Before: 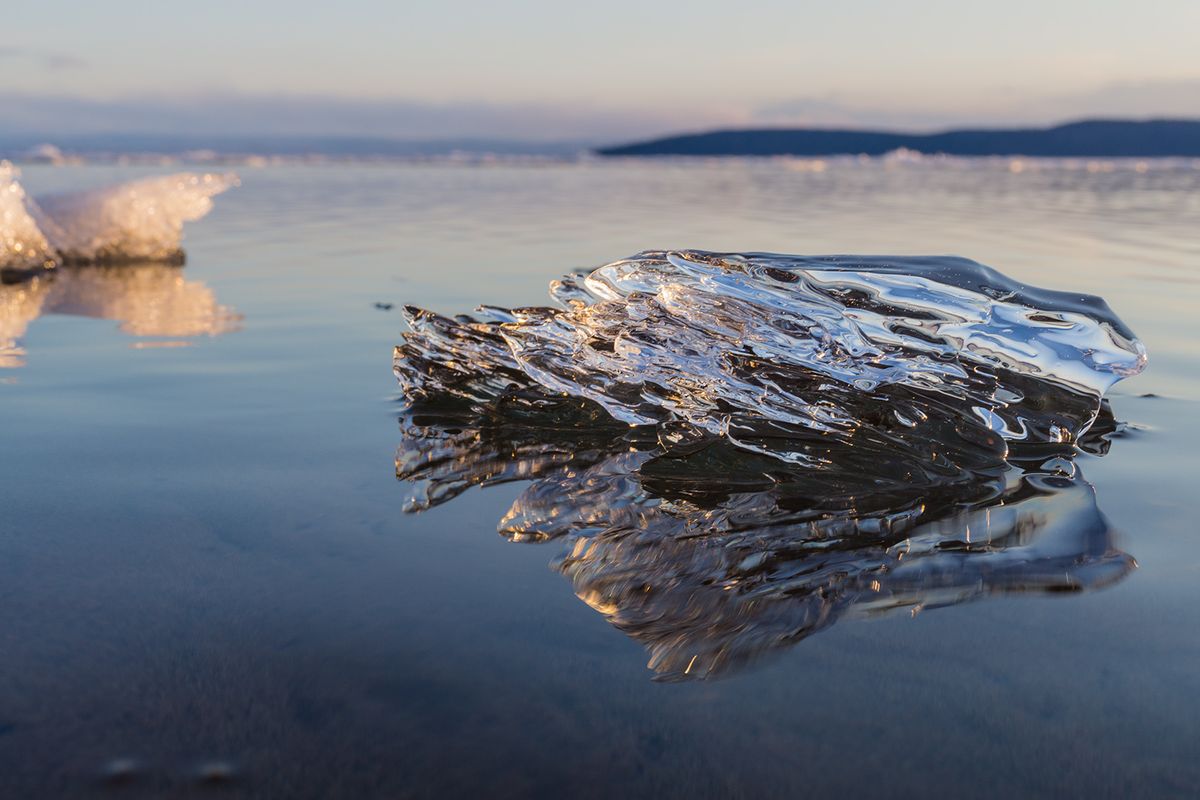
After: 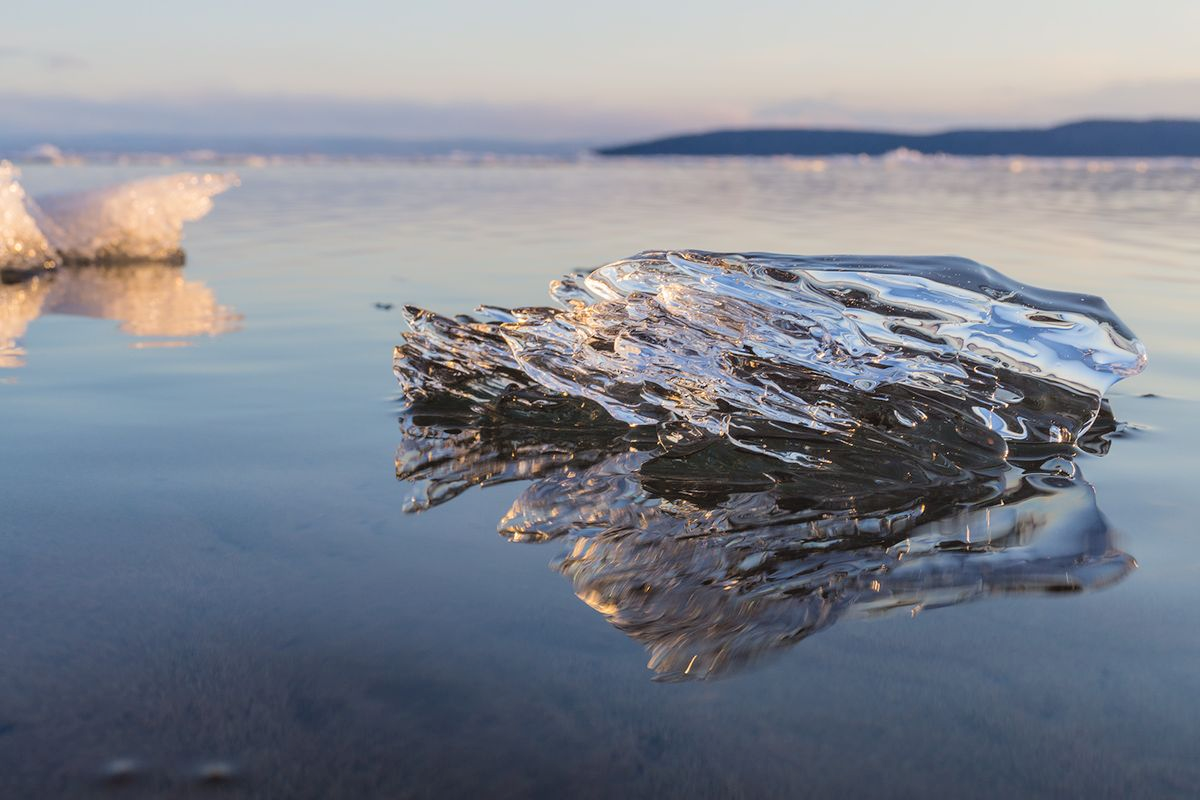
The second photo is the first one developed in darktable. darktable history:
contrast brightness saturation: brightness 0.116
